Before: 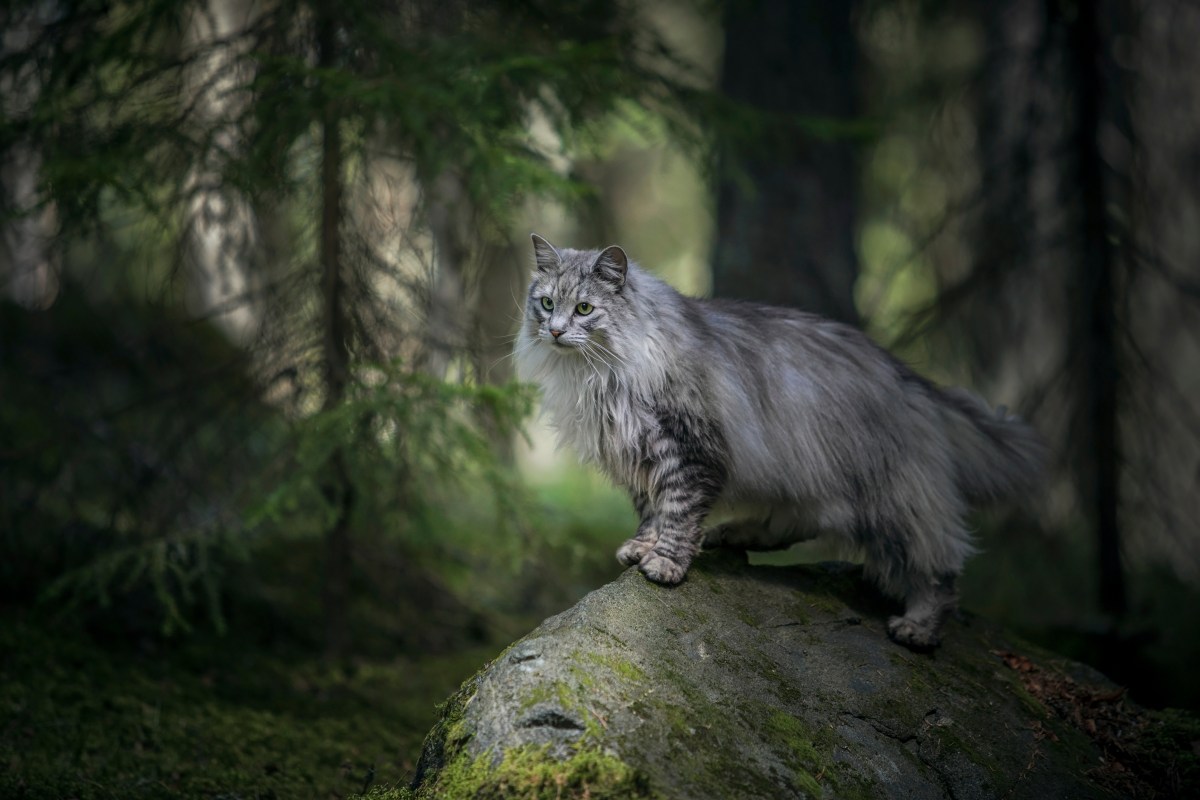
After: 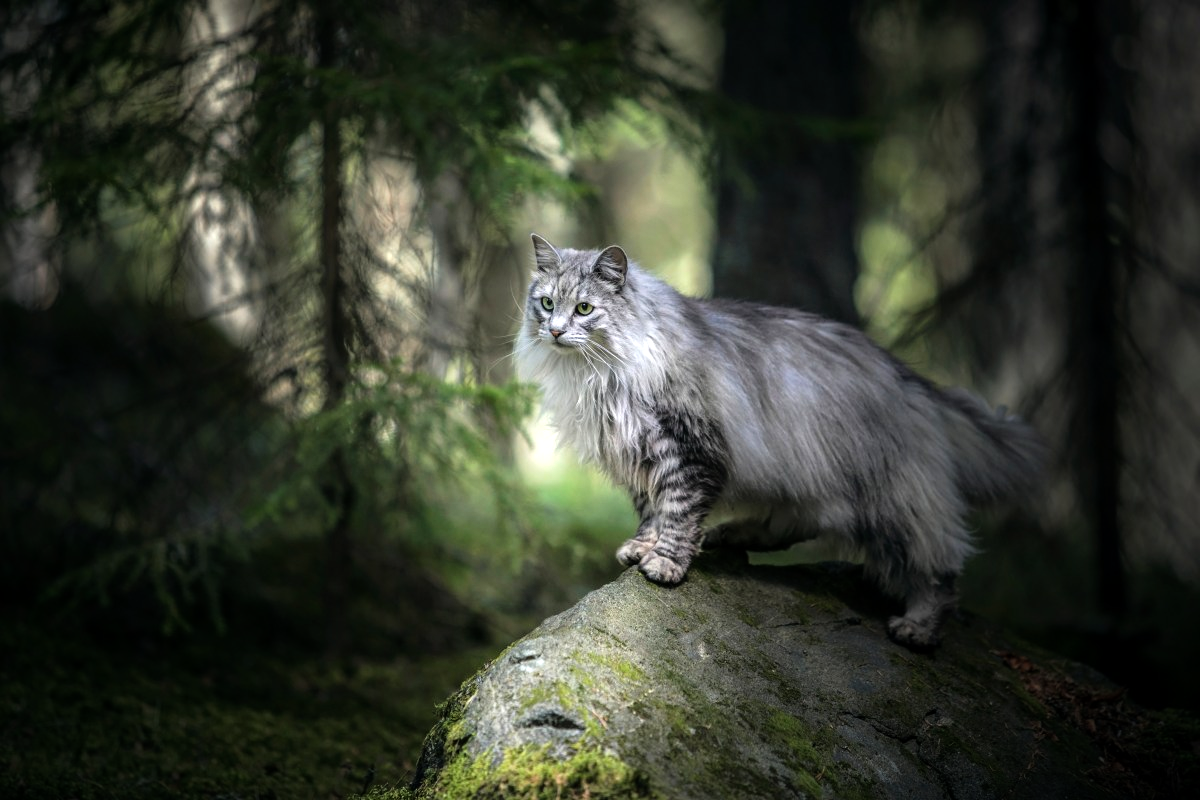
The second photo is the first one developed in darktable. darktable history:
tone equalizer: -8 EV -1.1 EV, -7 EV -1.04 EV, -6 EV -0.891 EV, -5 EV -0.573 EV, -3 EV 0.582 EV, -2 EV 0.864 EV, -1 EV 0.993 EV, +0 EV 1.08 EV
